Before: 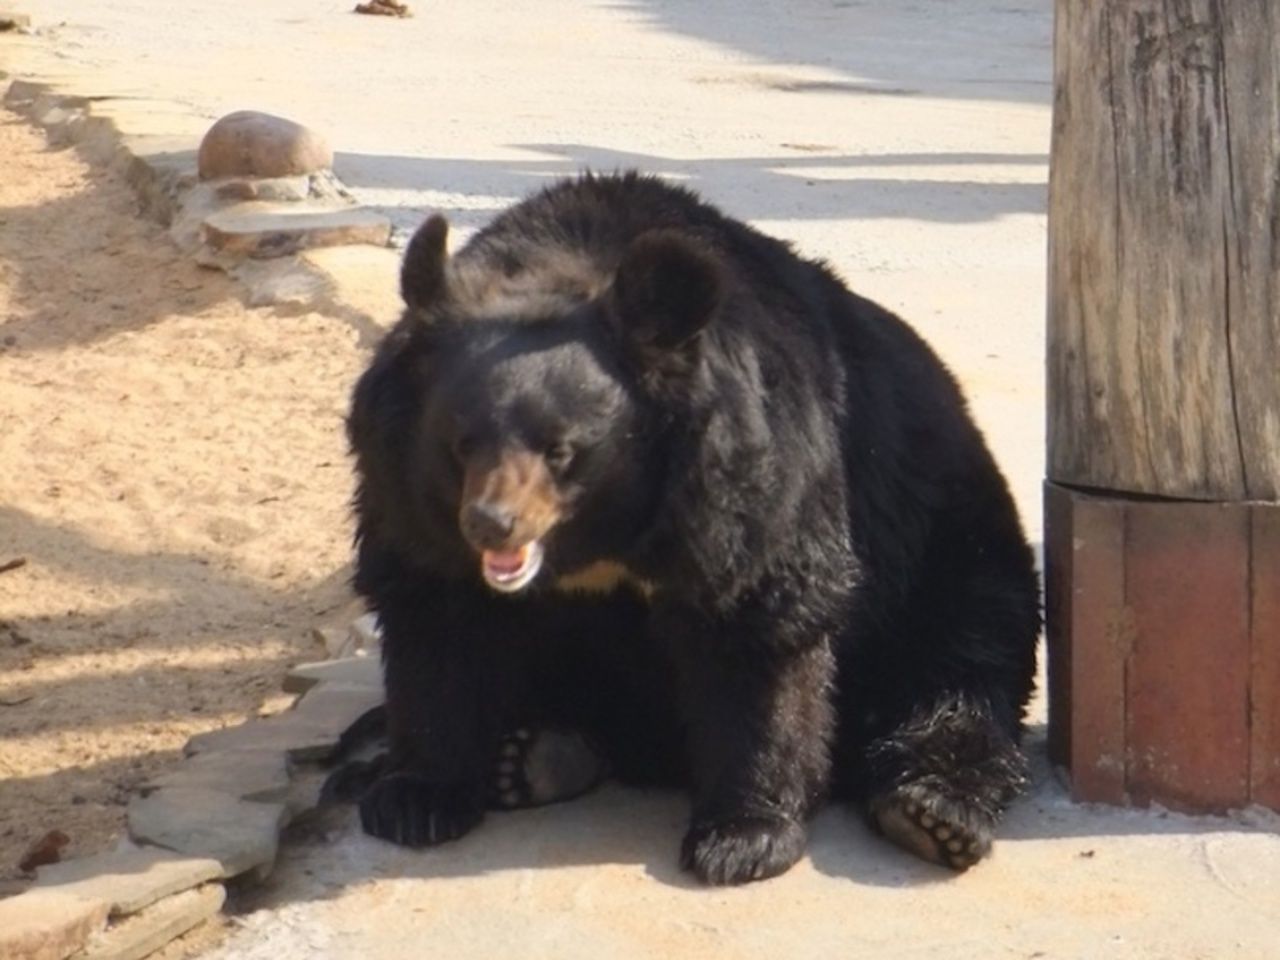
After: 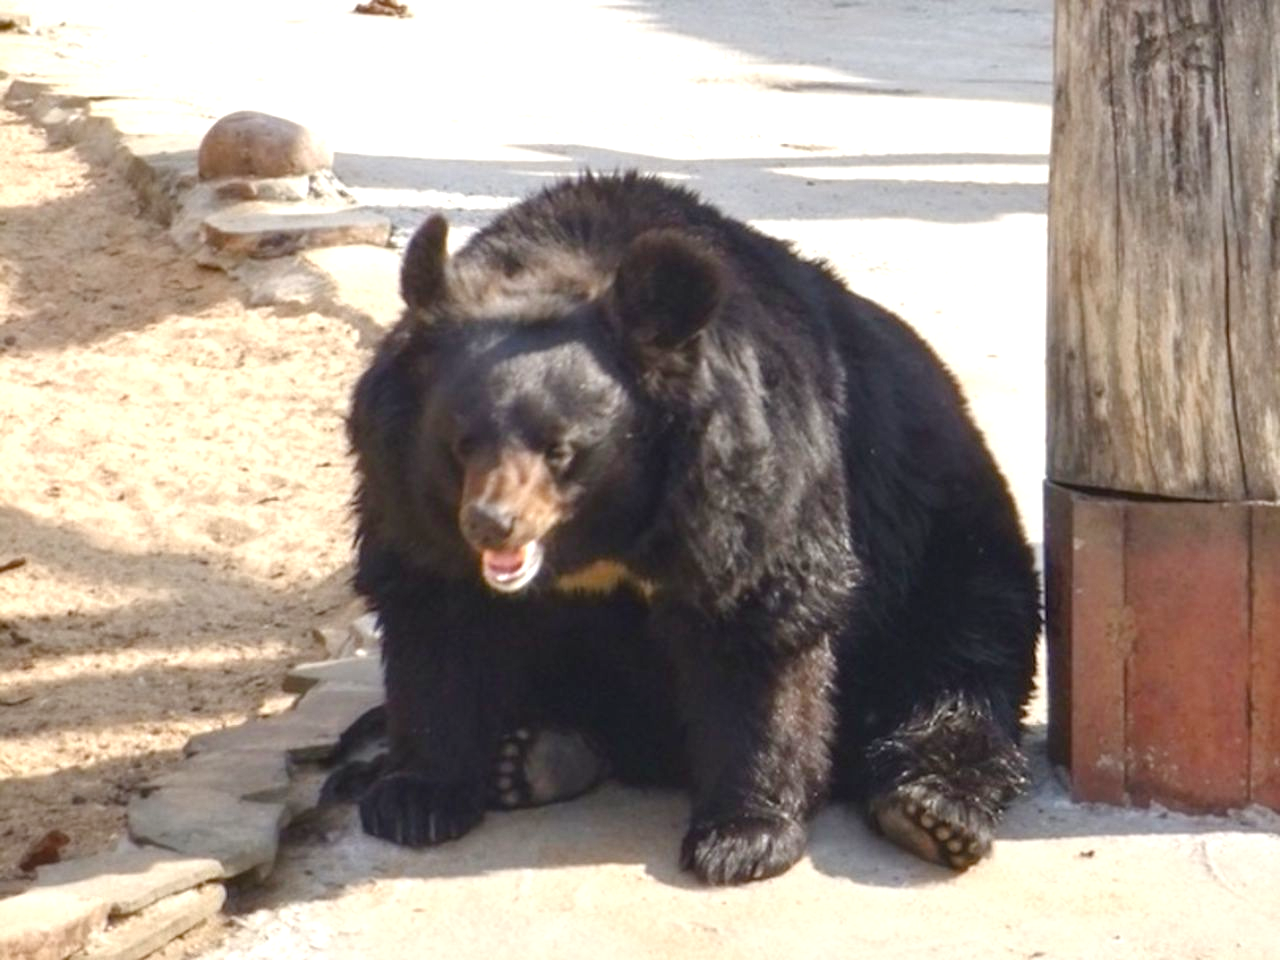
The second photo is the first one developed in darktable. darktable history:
local contrast: detail 130%
color balance rgb: global offset › luminance 0.249%, global offset › hue 171.98°, perceptual saturation grading › global saturation 25.377%, perceptual saturation grading › highlights -50.579%, perceptual saturation grading › shadows 31.205%
exposure: black level correction 0.001, exposure 0.498 EV, compensate exposure bias true, compensate highlight preservation false
